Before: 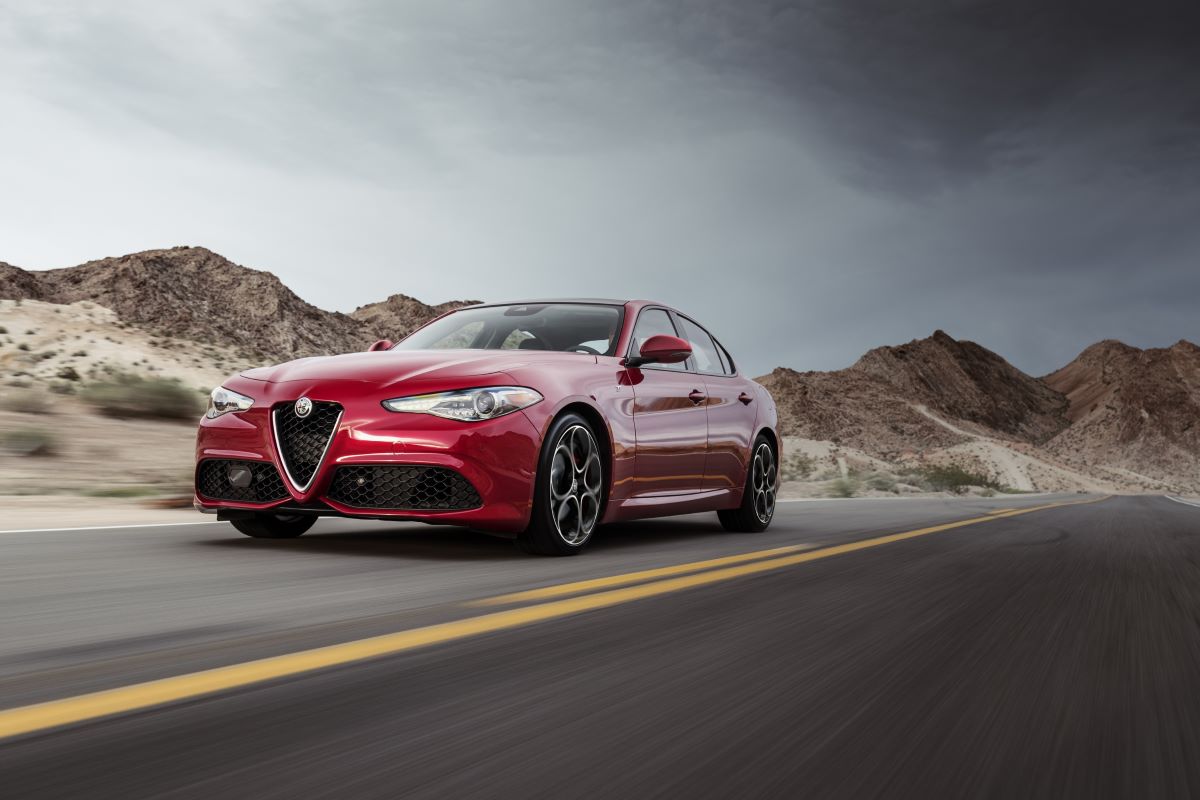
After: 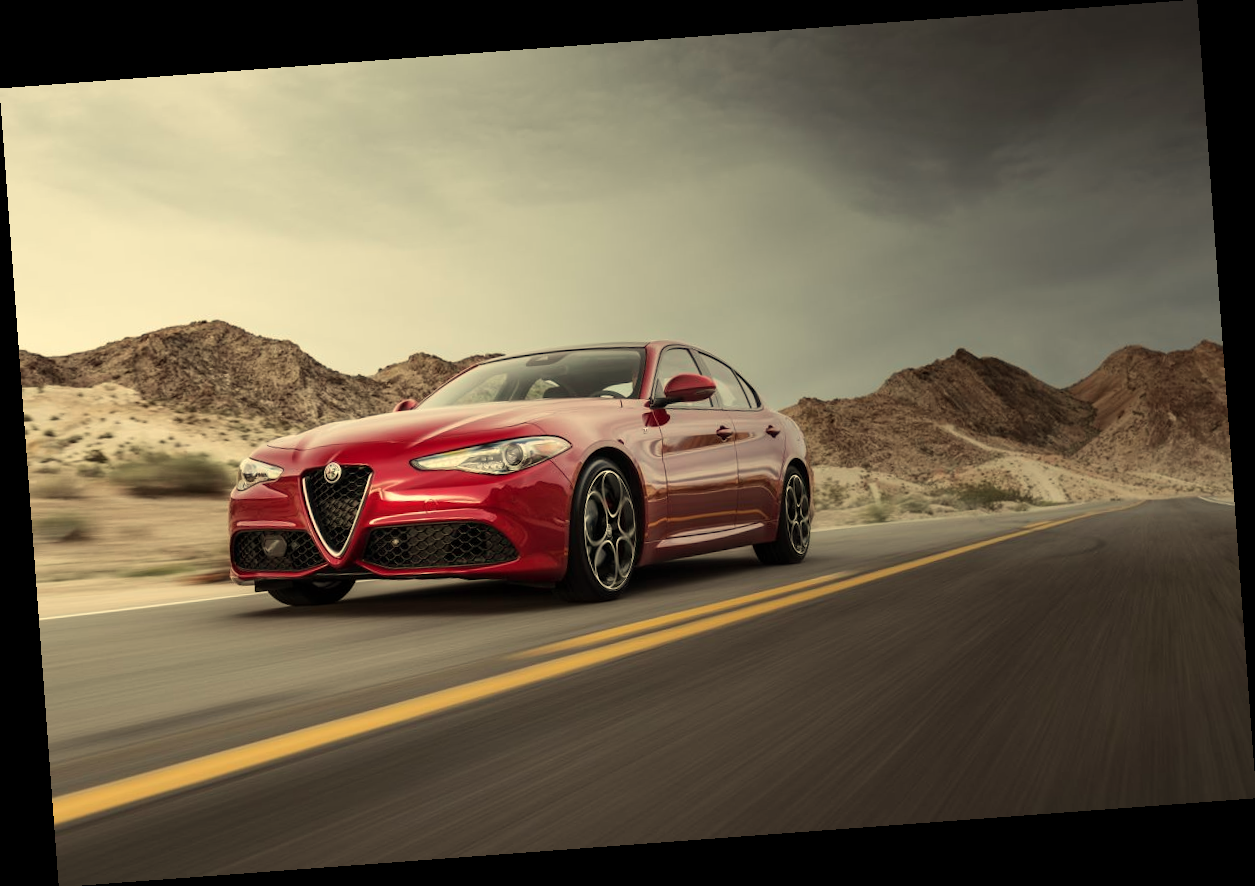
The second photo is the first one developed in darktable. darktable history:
white balance: red 1.08, blue 0.791
rotate and perspective: rotation -4.25°, automatic cropping off
